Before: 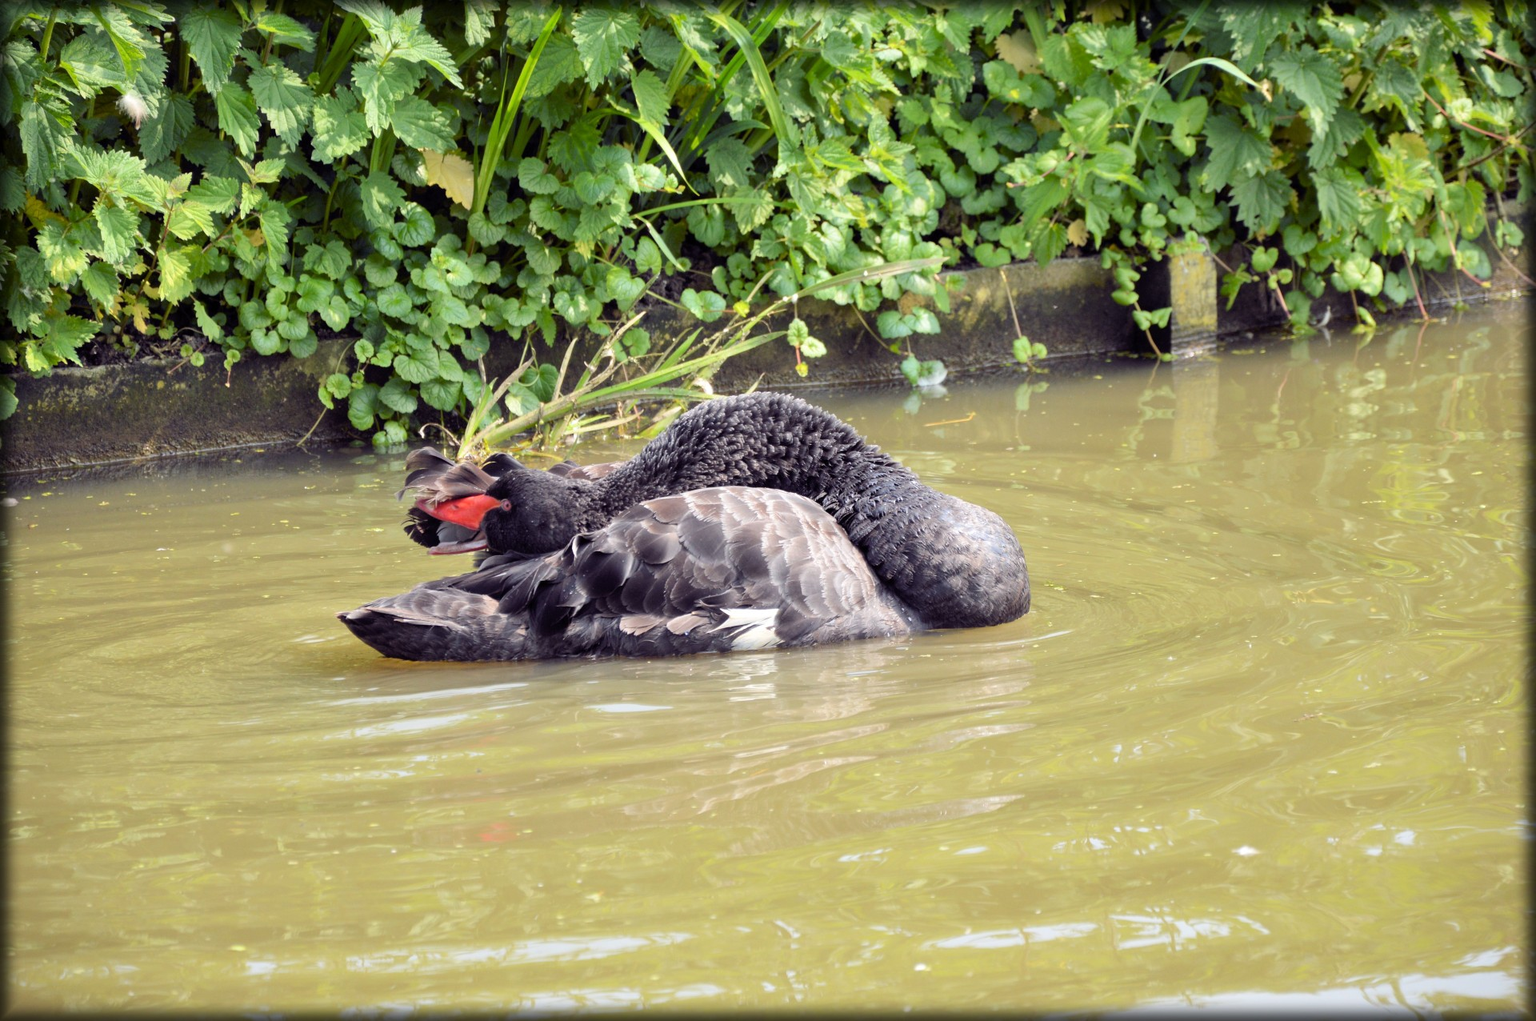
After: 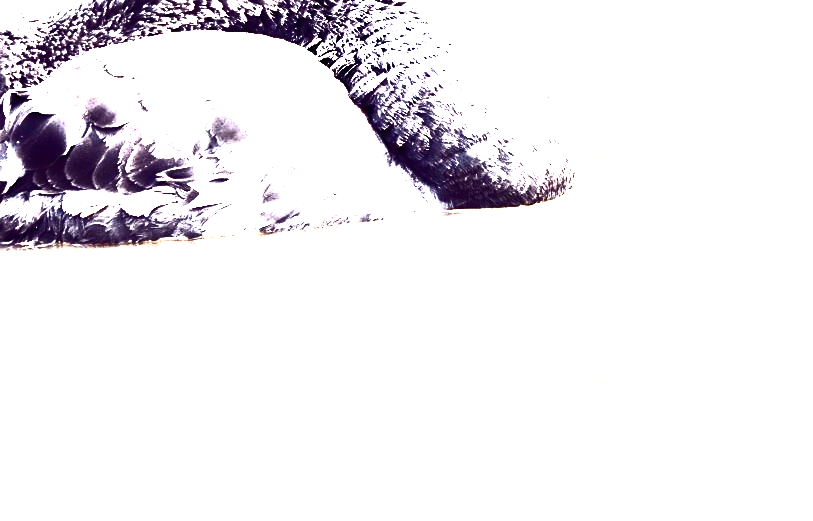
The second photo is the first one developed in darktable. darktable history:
exposure: black level correction 0, exposure 1.199 EV, compensate exposure bias true, compensate highlight preservation false
crop: left 37.088%, top 45.28%, right 20.545%, bottom 13.856%
sharpen: on, module defaults
color balance rgb: perceptual saturation grading › global saturation 0.321%, perceptual saturation grading › highlights -19.76%, perceptual saturation grading › shadows 19.196%, contrast -19.561%
levels: gray 59.36%, levels [0, 0.374, 0.749]
contrast brightness saturation: contrast 0.93, brightness 0.196
shadows and highlights: shadows -29.75, highlights 29.42
